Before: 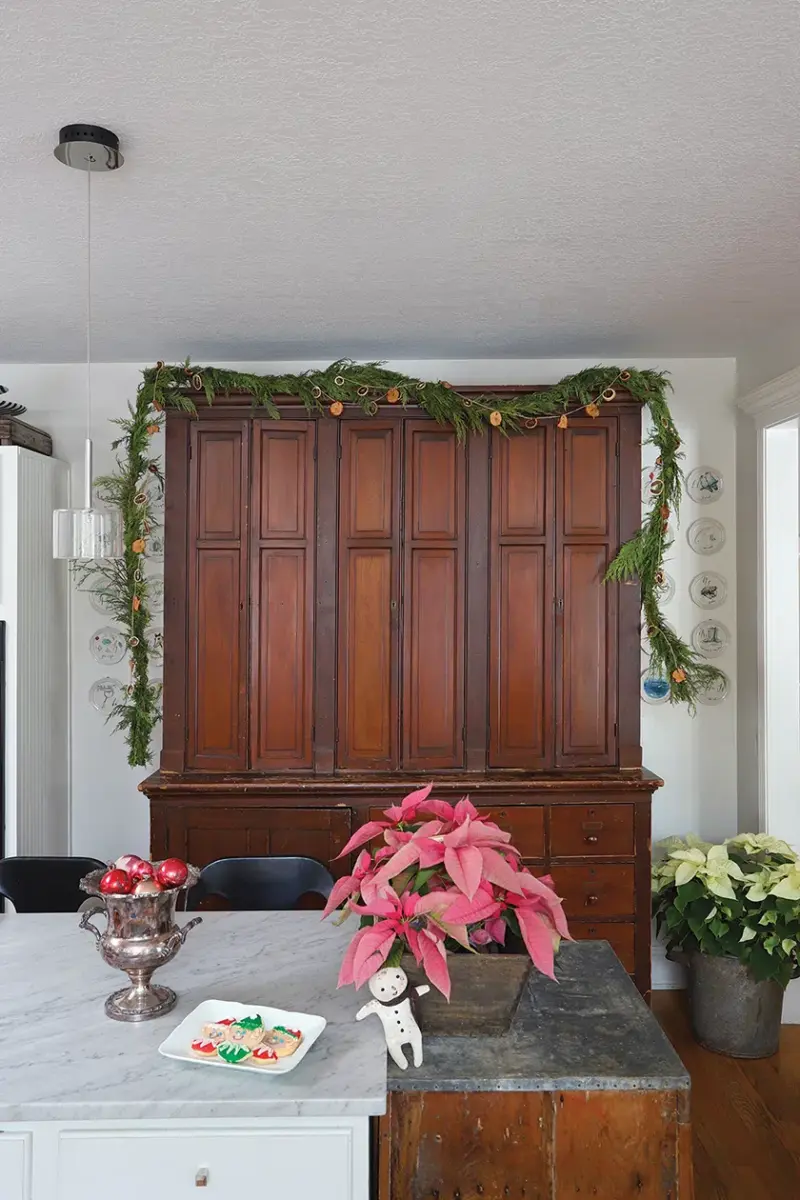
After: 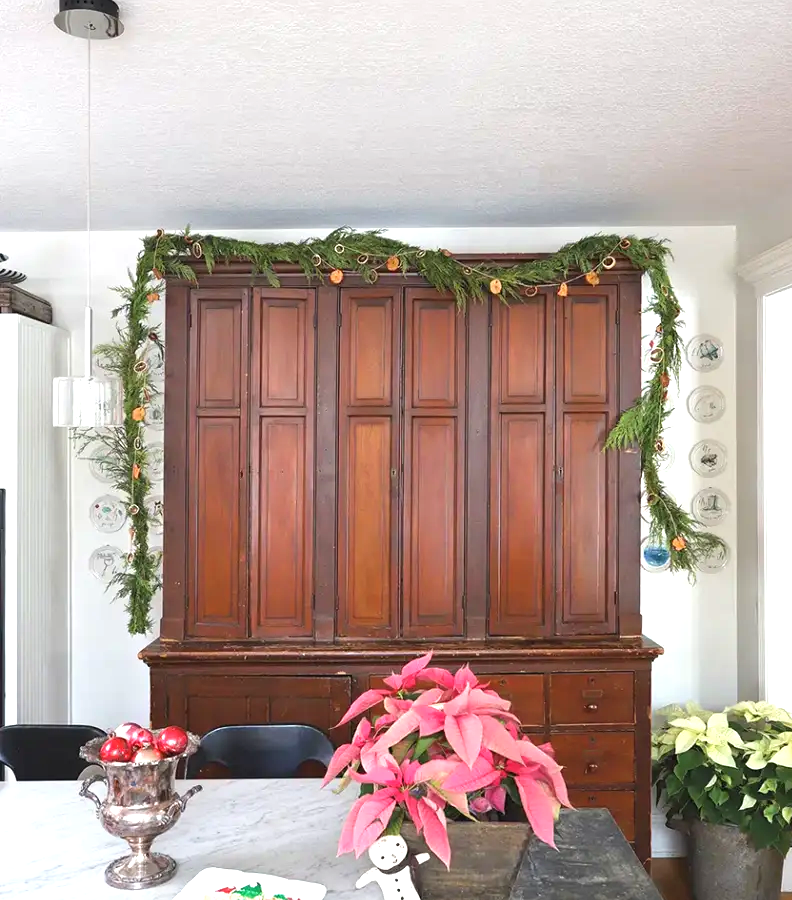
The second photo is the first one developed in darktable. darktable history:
crop: top 11.031%, bottom 13.921%
exposure: black level correction 0, exposure 0.95 EV, compensate highlight preservation false
